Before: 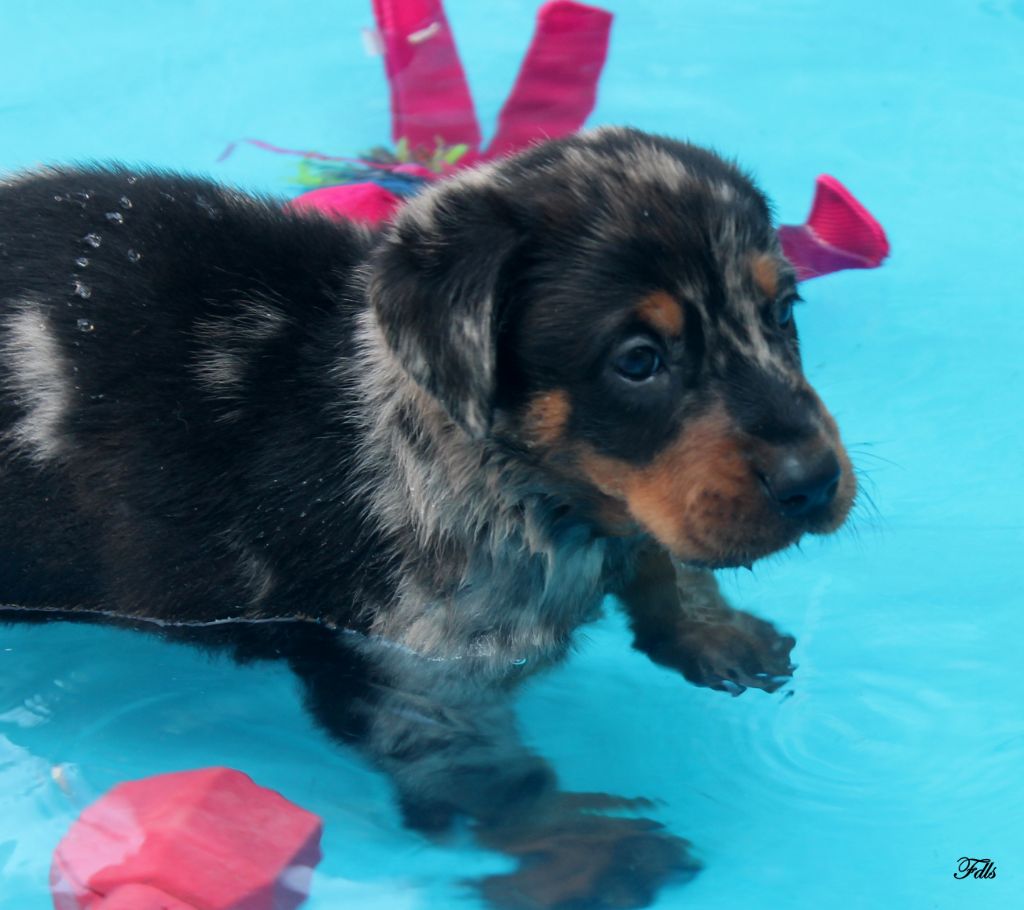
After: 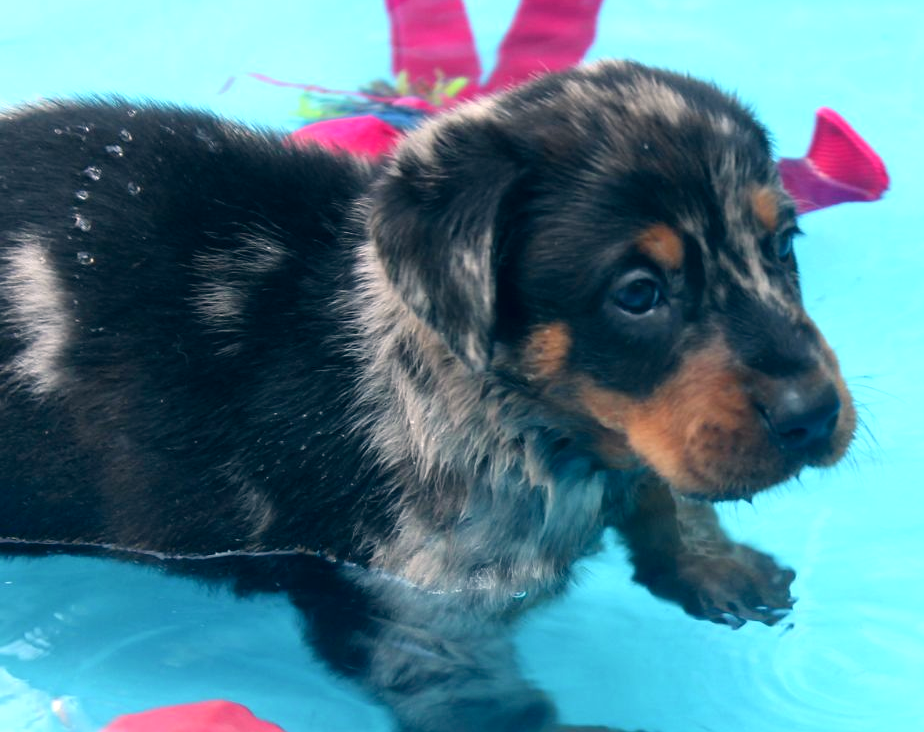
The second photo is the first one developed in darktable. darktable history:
exposure: exposure 0.611 EV, compensate highlight preservation false
color correction: highlights a* 5.35, highlights b* 5.28, shadows a* -4.19, shadows b* -5.17
crop: top 7.445%, right 9.716%, bottom 12.035%
